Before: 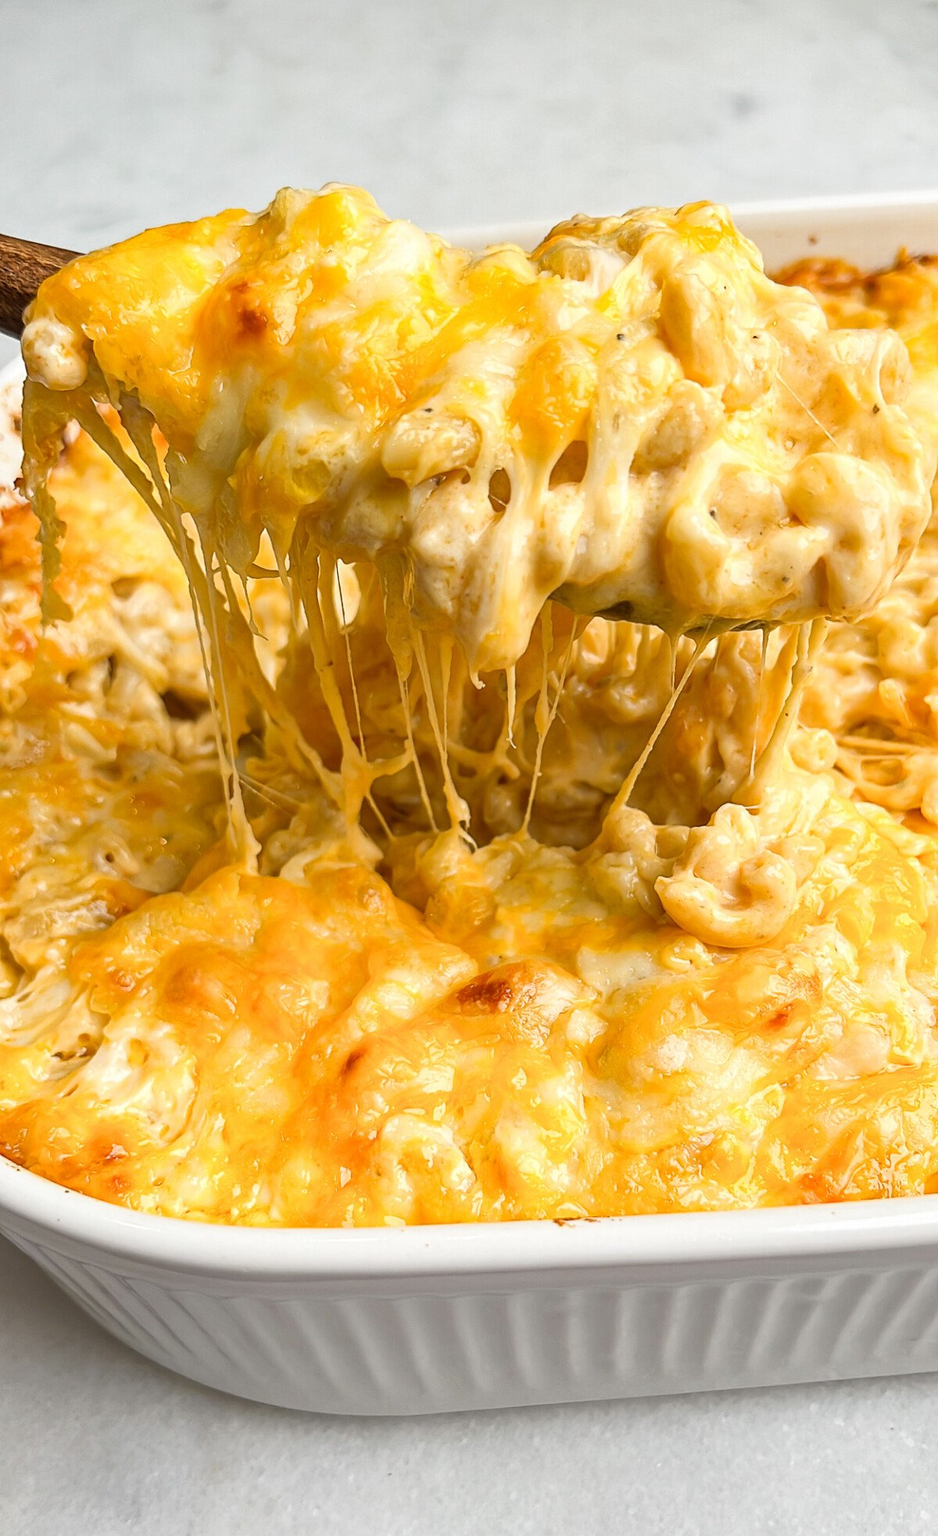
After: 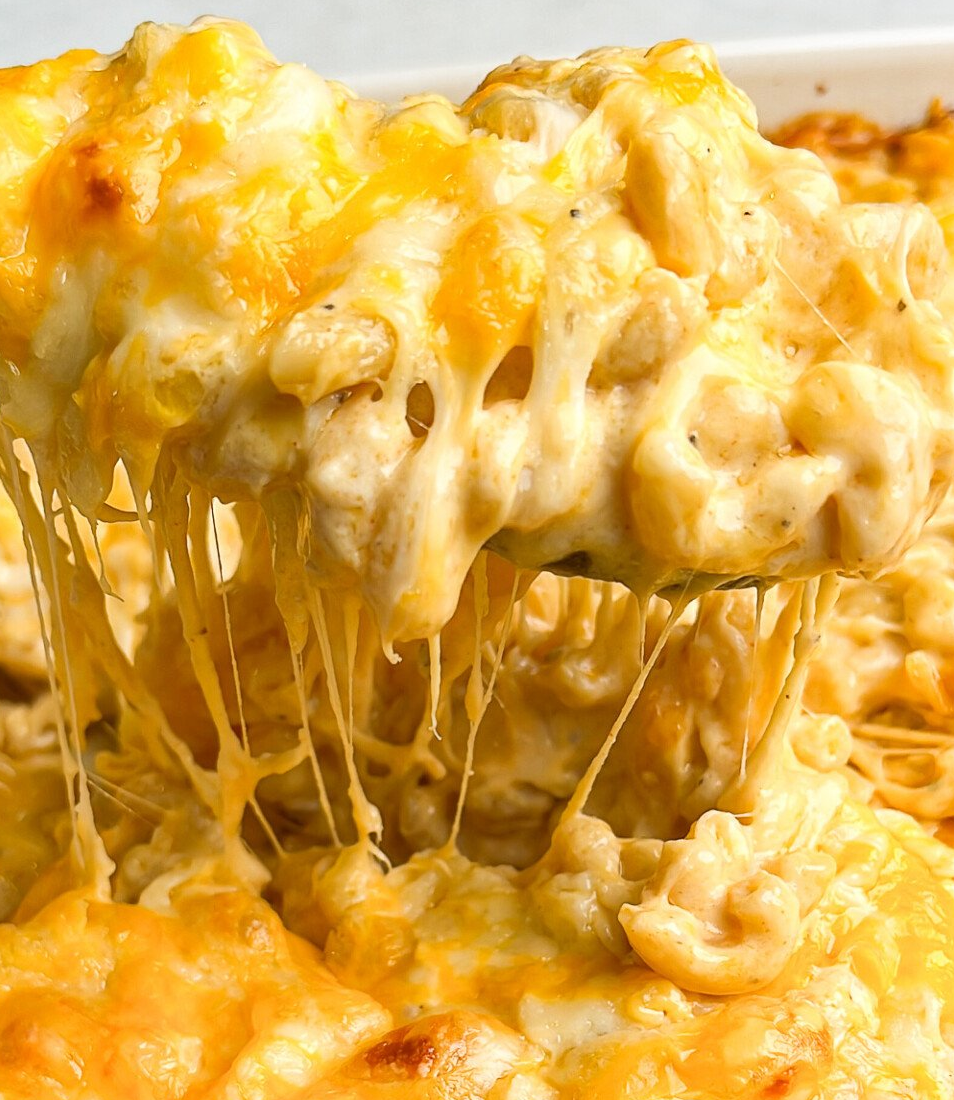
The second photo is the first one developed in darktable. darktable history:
crop: left 18.283%, top 11.097%, right 2.194%, bottom 32.905%
